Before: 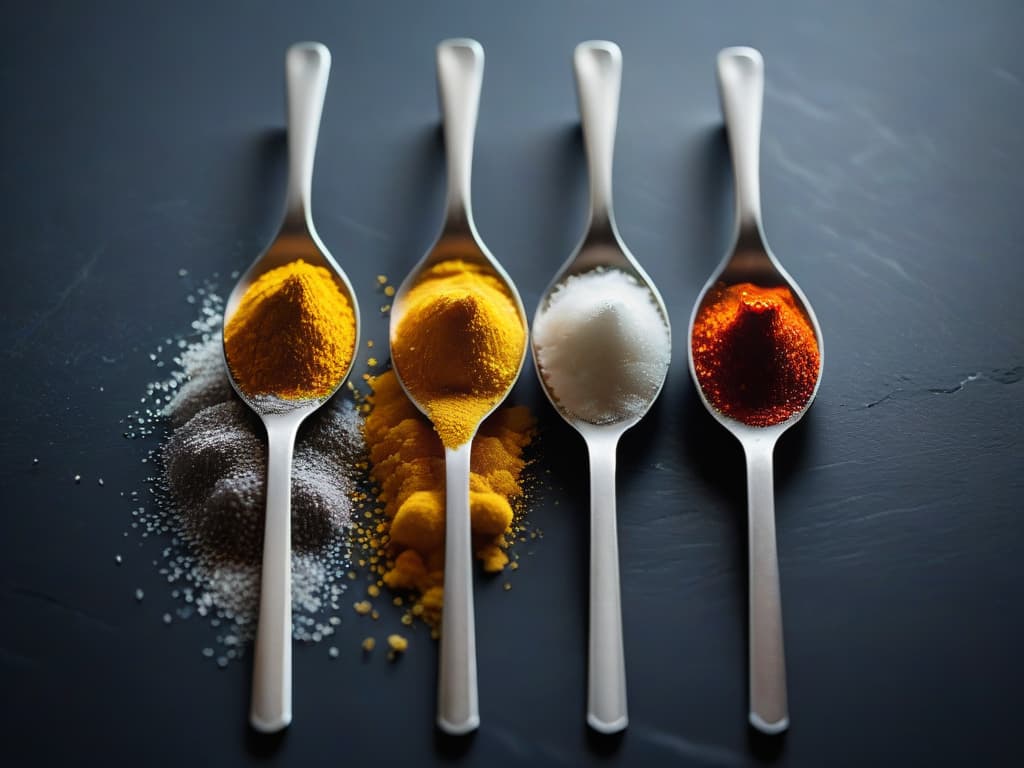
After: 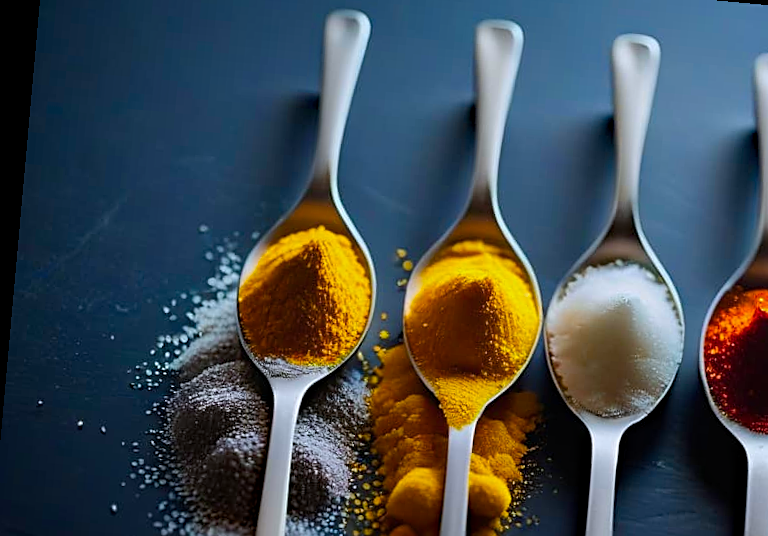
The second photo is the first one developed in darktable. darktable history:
crop and rotate: angle -5.14°, left 2.104%, top 7.001%, right 27.322%, bottom 30.313%
sharpen: on, module defaults
color balance rgb: perceptual saturation grading › global saturation 14.558%, perceptual brilliance grading › mid-tones 9.173%, perceptual brilliance grading › shadows 15.187%, global vibrance 24.498%
color calibration: output R [0.994, 0.059, -0.119, 0], output G [-0.036, 1.09, -0.119, 0], output B [0.078, -0.108, 0.961, 0], illuminant as shot in camera, x 0.358, y 0.373, temperature 4628.91 K
haze removal: adaptive false
exposure: exposure -0.212 EV, compensate highlight preservation false
